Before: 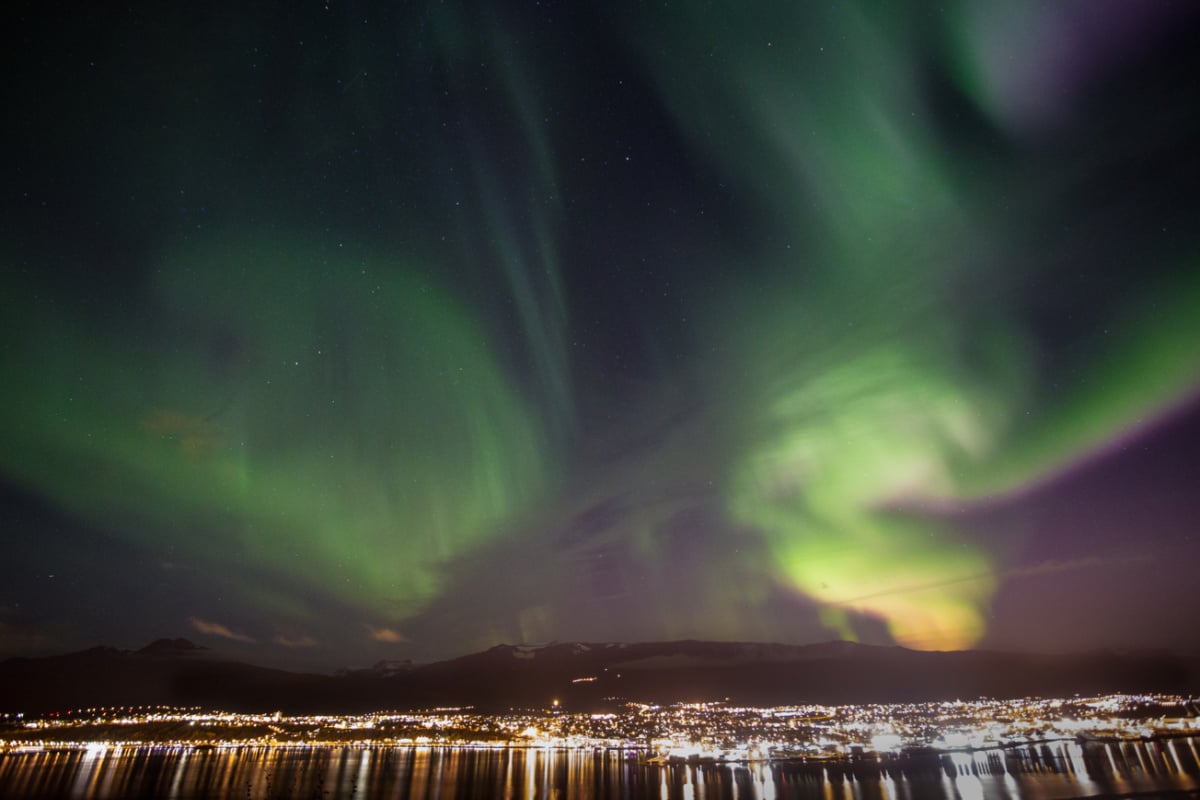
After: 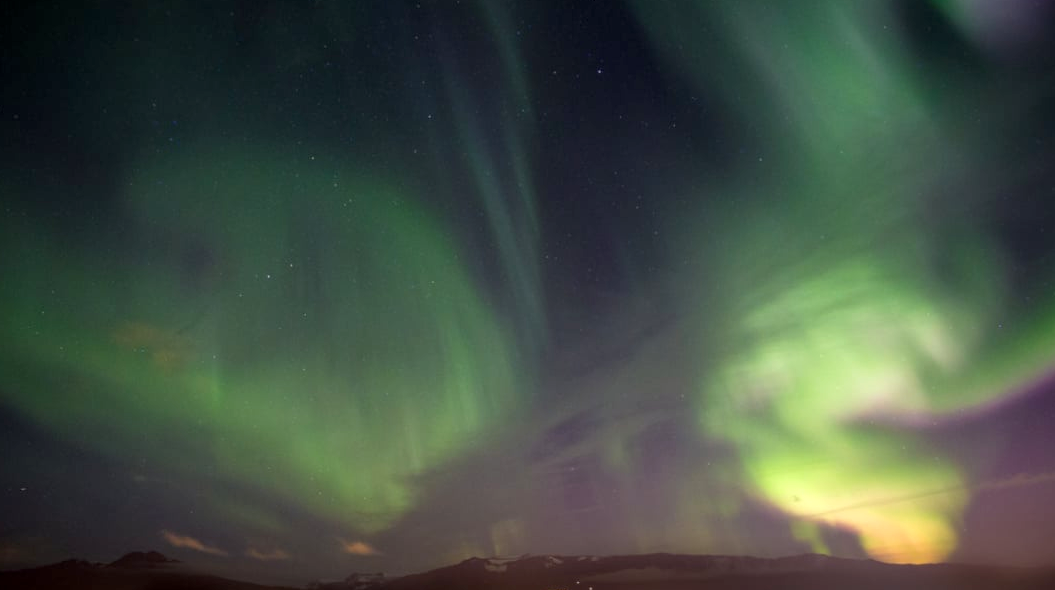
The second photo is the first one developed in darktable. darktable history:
exposure: black level correction 0.003, exposure 0.38 EV, compensate highlight preservation false
crop and rotate: left 2.377%, top 10.997%, right 9.699%, bottom 15.252%
